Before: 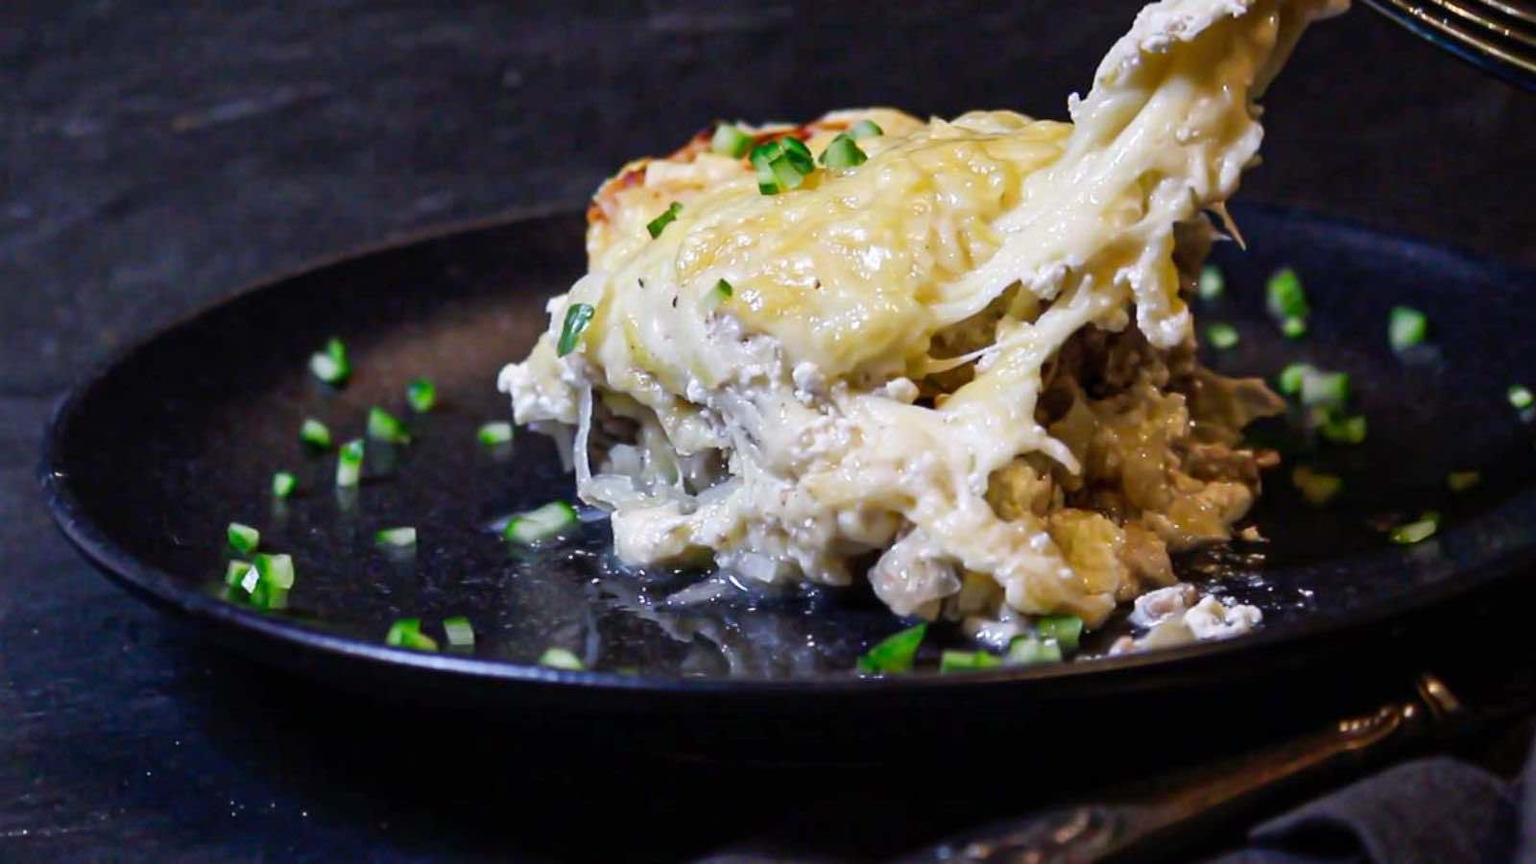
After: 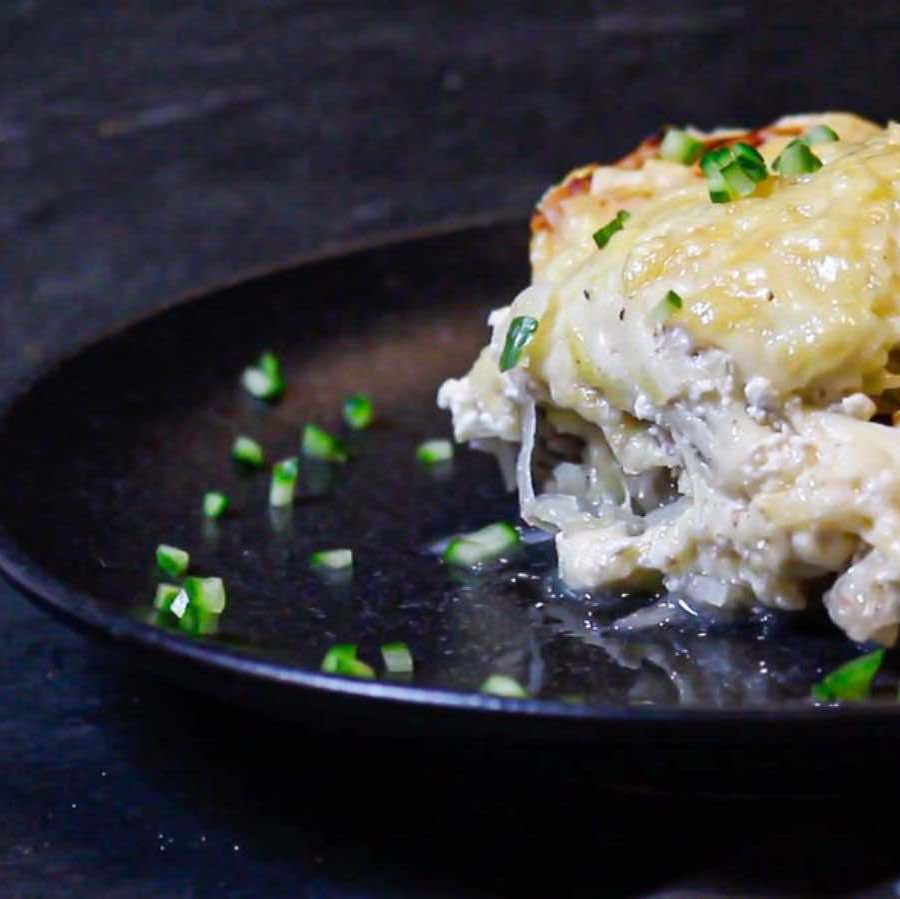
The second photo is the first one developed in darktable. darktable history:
crop: left 5.114%, right 38.589%
